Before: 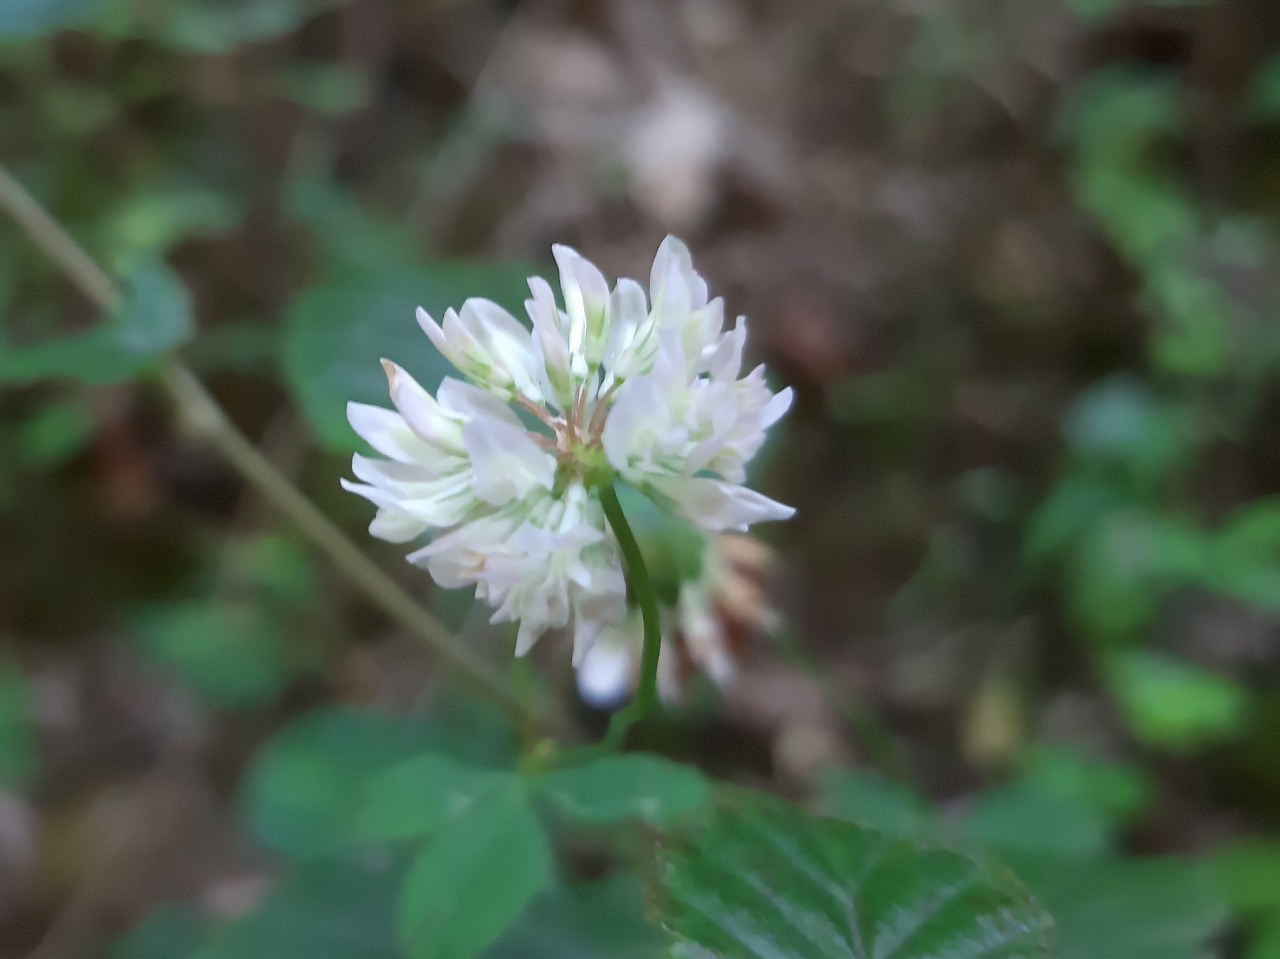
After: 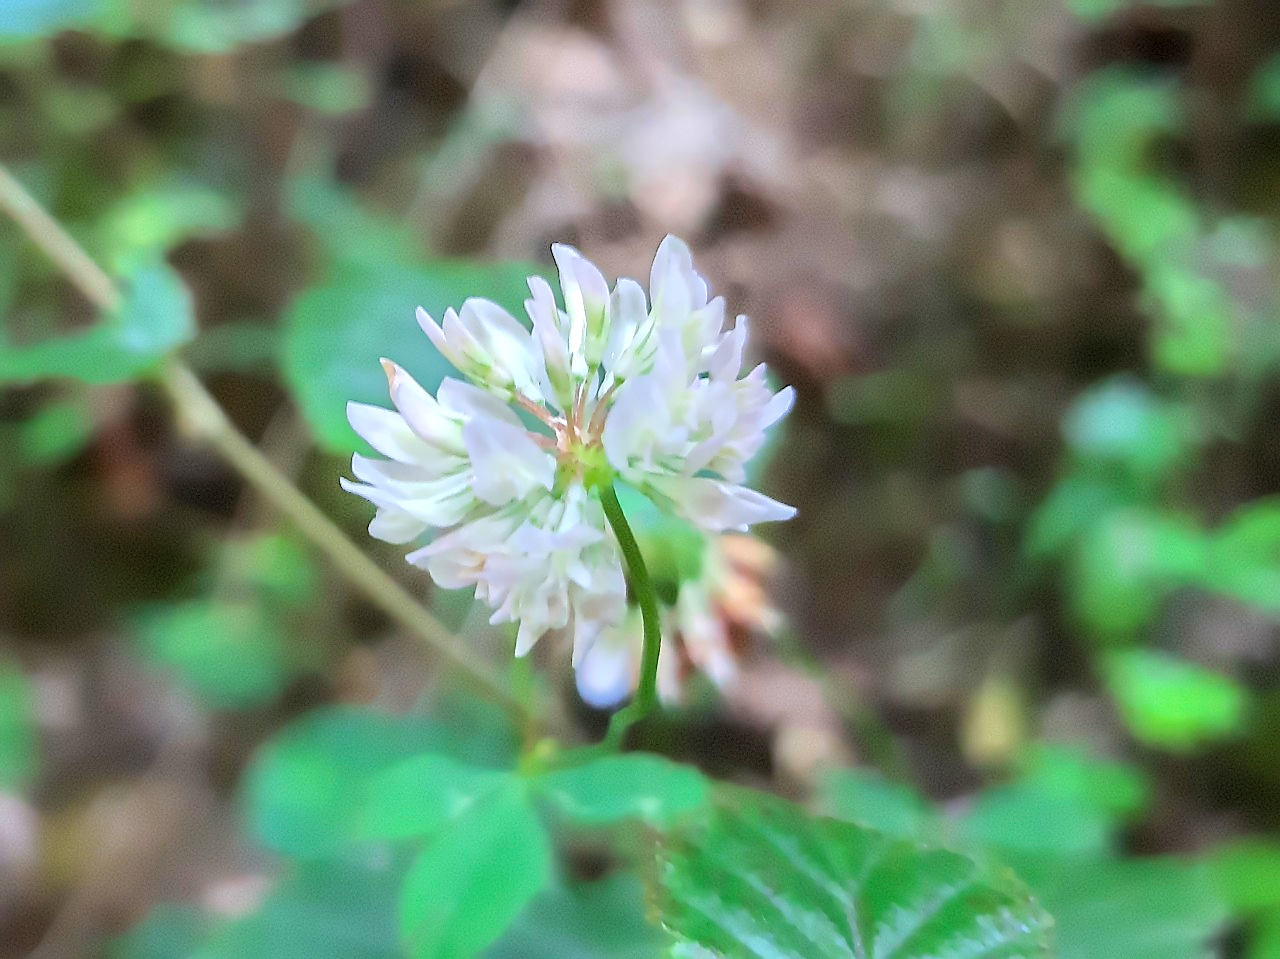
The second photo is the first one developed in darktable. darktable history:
contrast brightness saturation: contrast 0.069, brightness 0.172, saturation 0.413
local contrast: on, module defaults
tone equalizer: -8 EV -0.507 EV, -7 EV -0.337 EV, -6 EV -0.115 EV, -5 EV 0.425 EV, -4 EV 0.97 EV, -3 EV 0.814 EV, -2 EV -0.005 EV, -1 EV 0.127 EV, +0 EV -0.019 EV, smoothing diameter 2%, edges refinement/feathering 24.09, mask exposure compensation -1.57 EV, filter diffusion 5
sharpen: radius 1.406, amount 1.233, threshold 0.633
